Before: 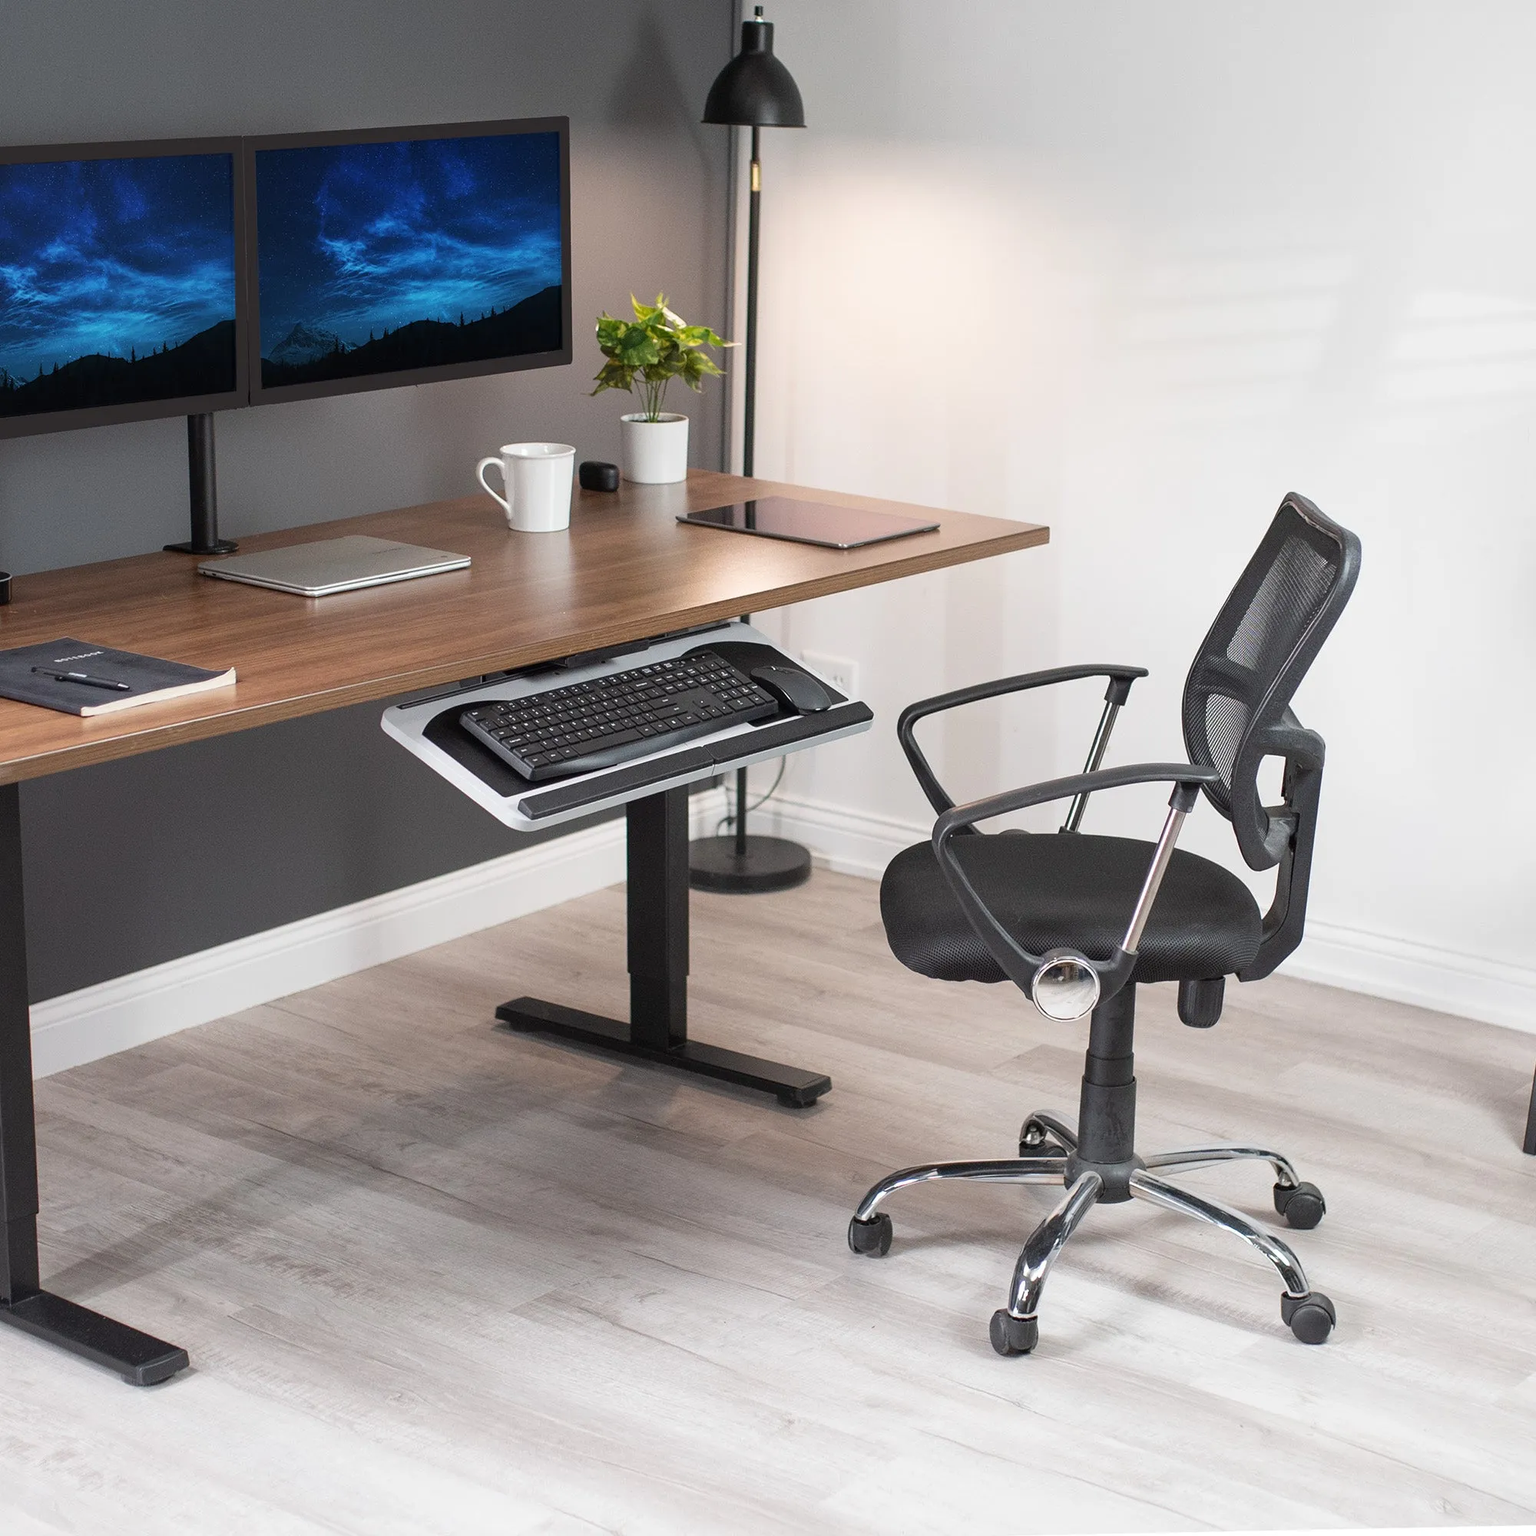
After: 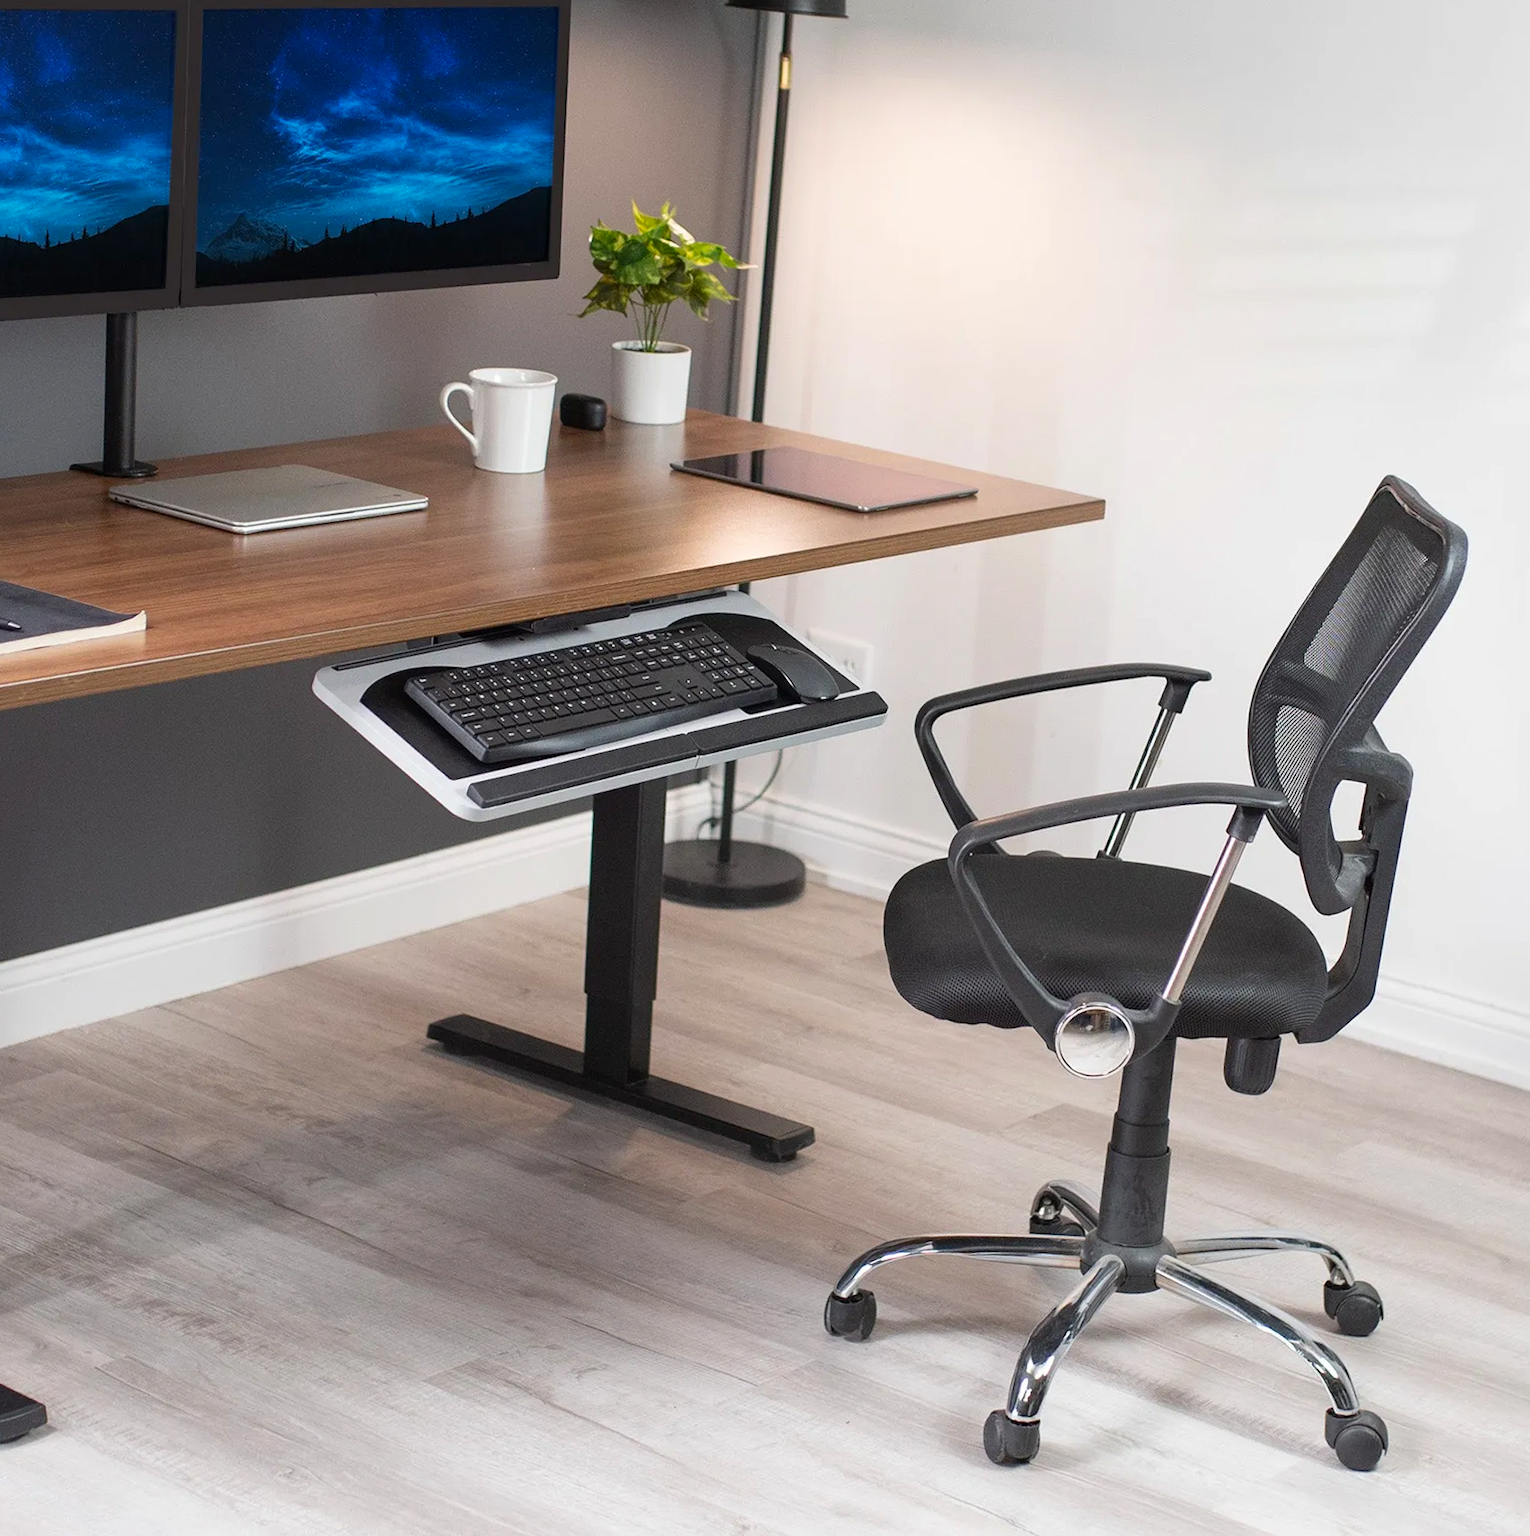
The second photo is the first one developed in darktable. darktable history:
contrast brightness saturation: contrast 0.041, saturation 0.16
crop and rotate: angle -3.19°, left 5.353%, top 5.227%, right 4.758%, bottom 4.546%
